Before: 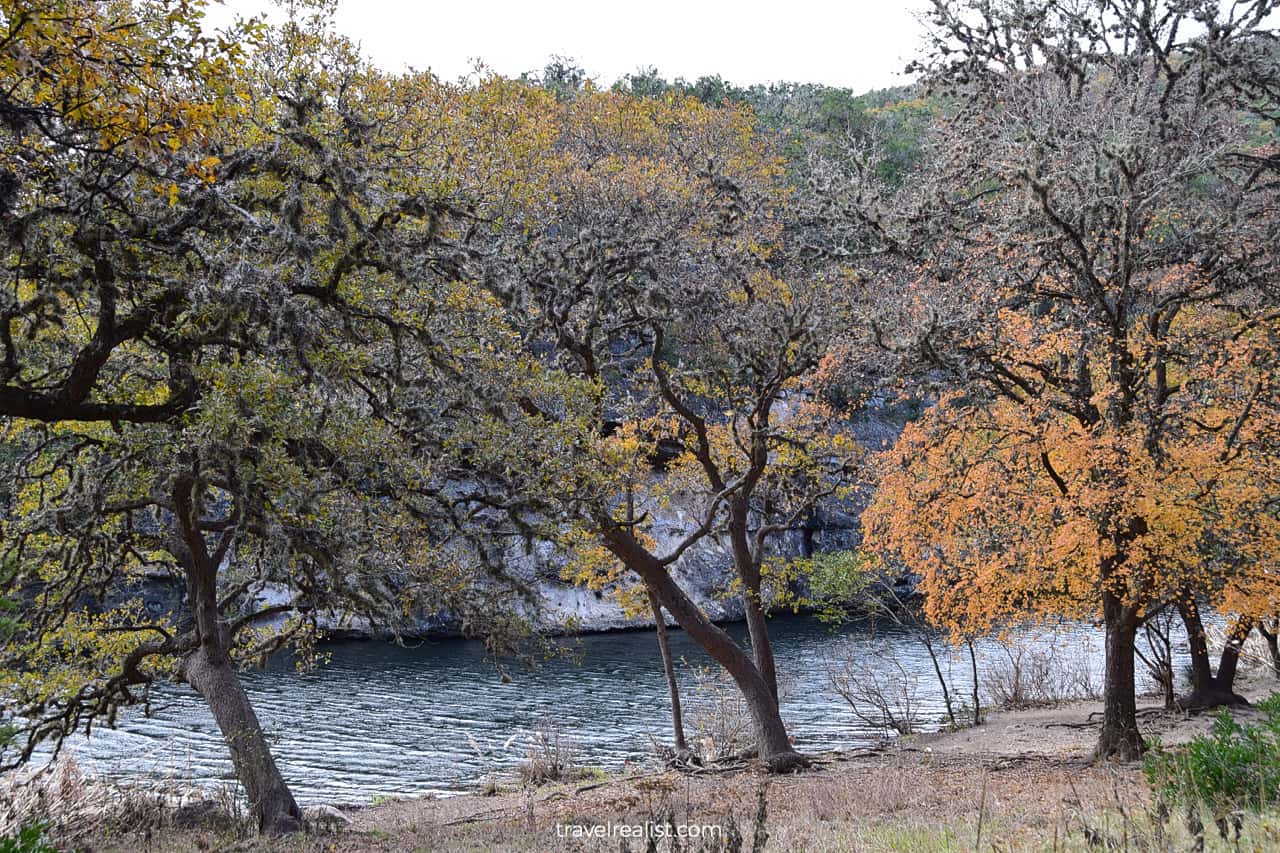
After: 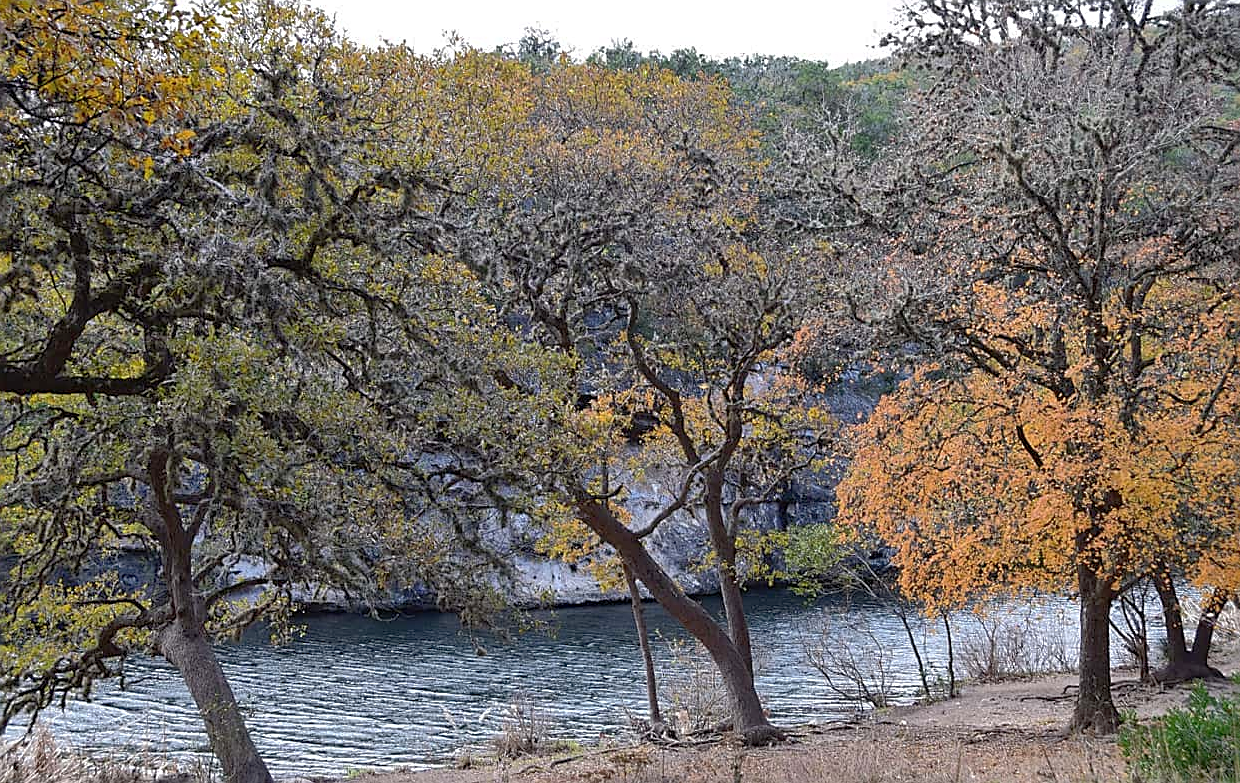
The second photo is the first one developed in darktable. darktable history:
sharpen: on, module defaults
crop: left 1.964%, top 3.251%, right 1.122%, bottom 4.933%
shadows and highlights: on, module defaults
